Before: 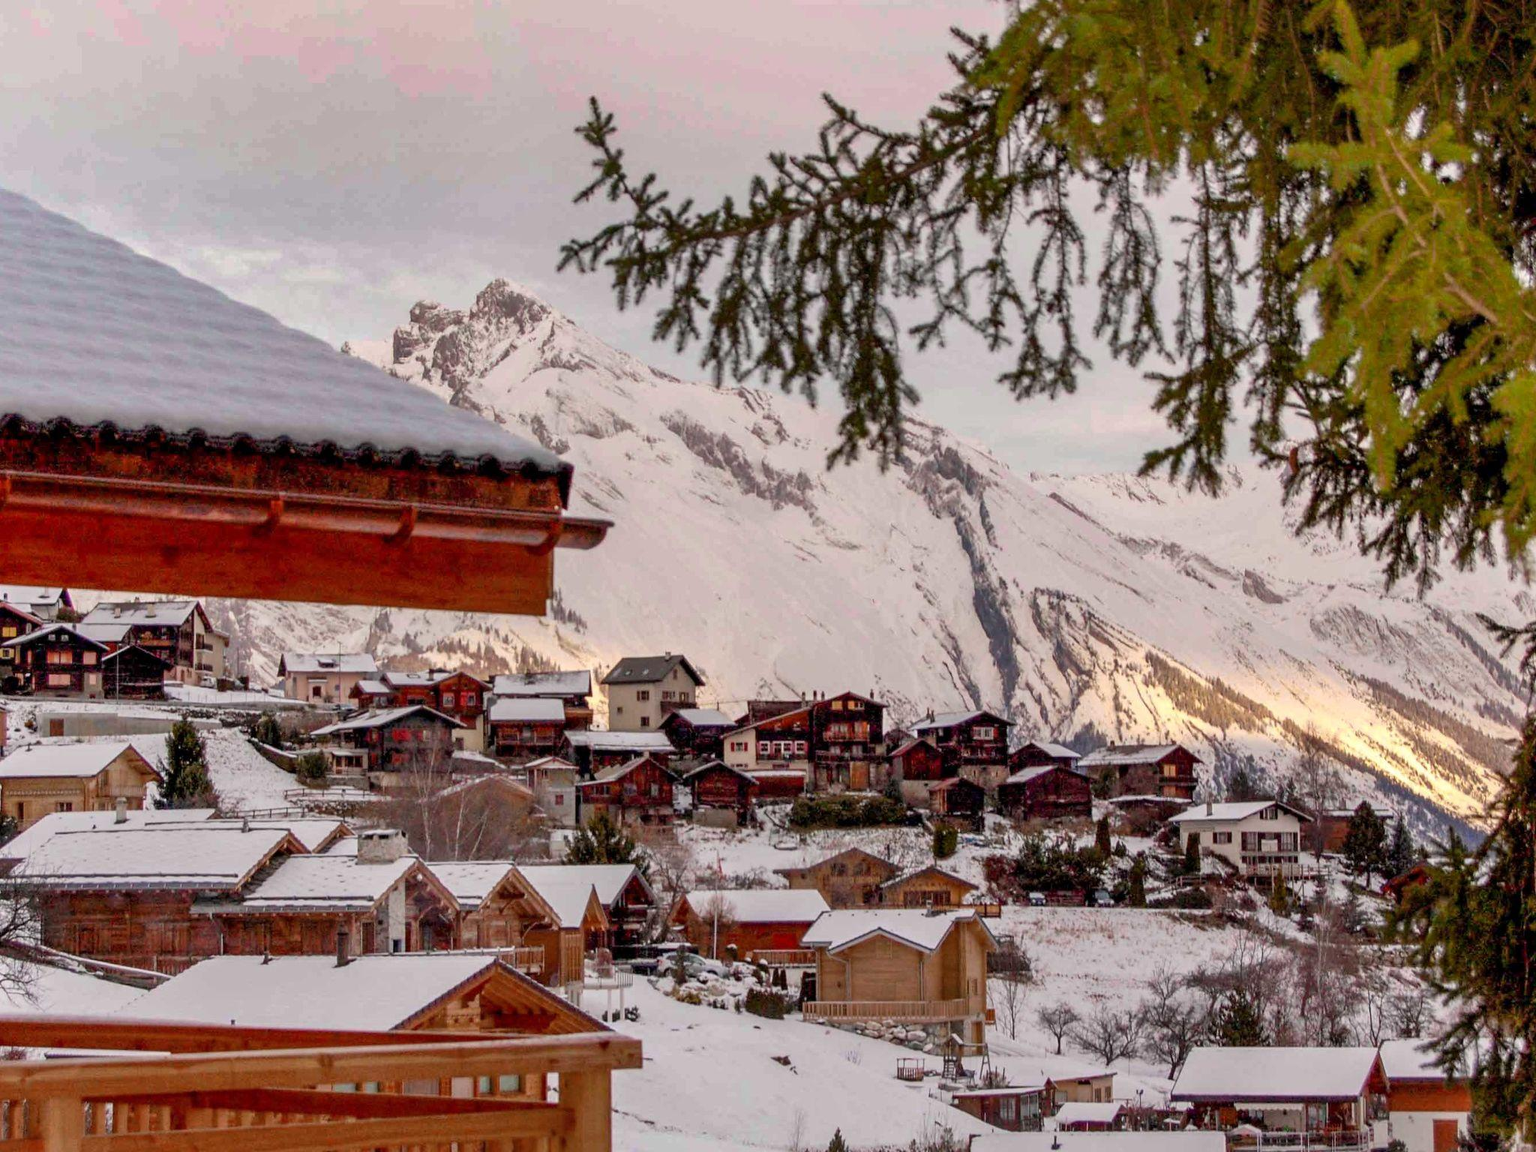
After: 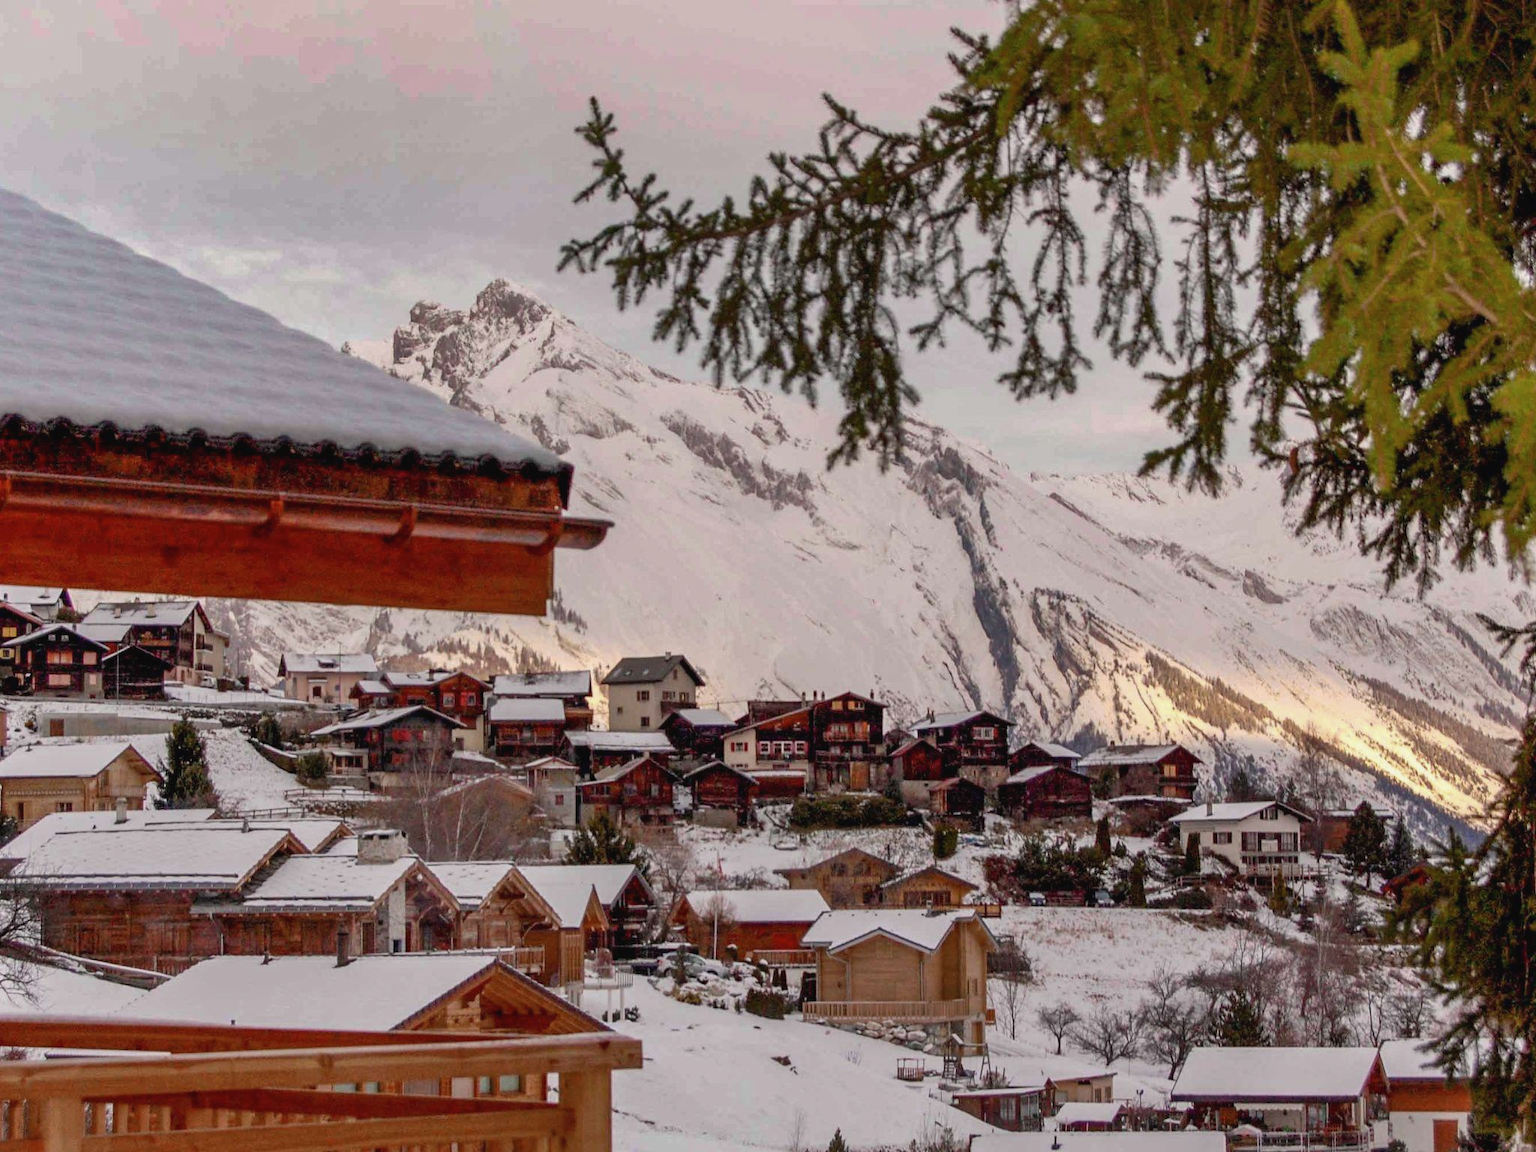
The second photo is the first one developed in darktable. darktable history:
contrast brightness saturation: contrast -0.066, brightness -0.038, saturation -0.111
